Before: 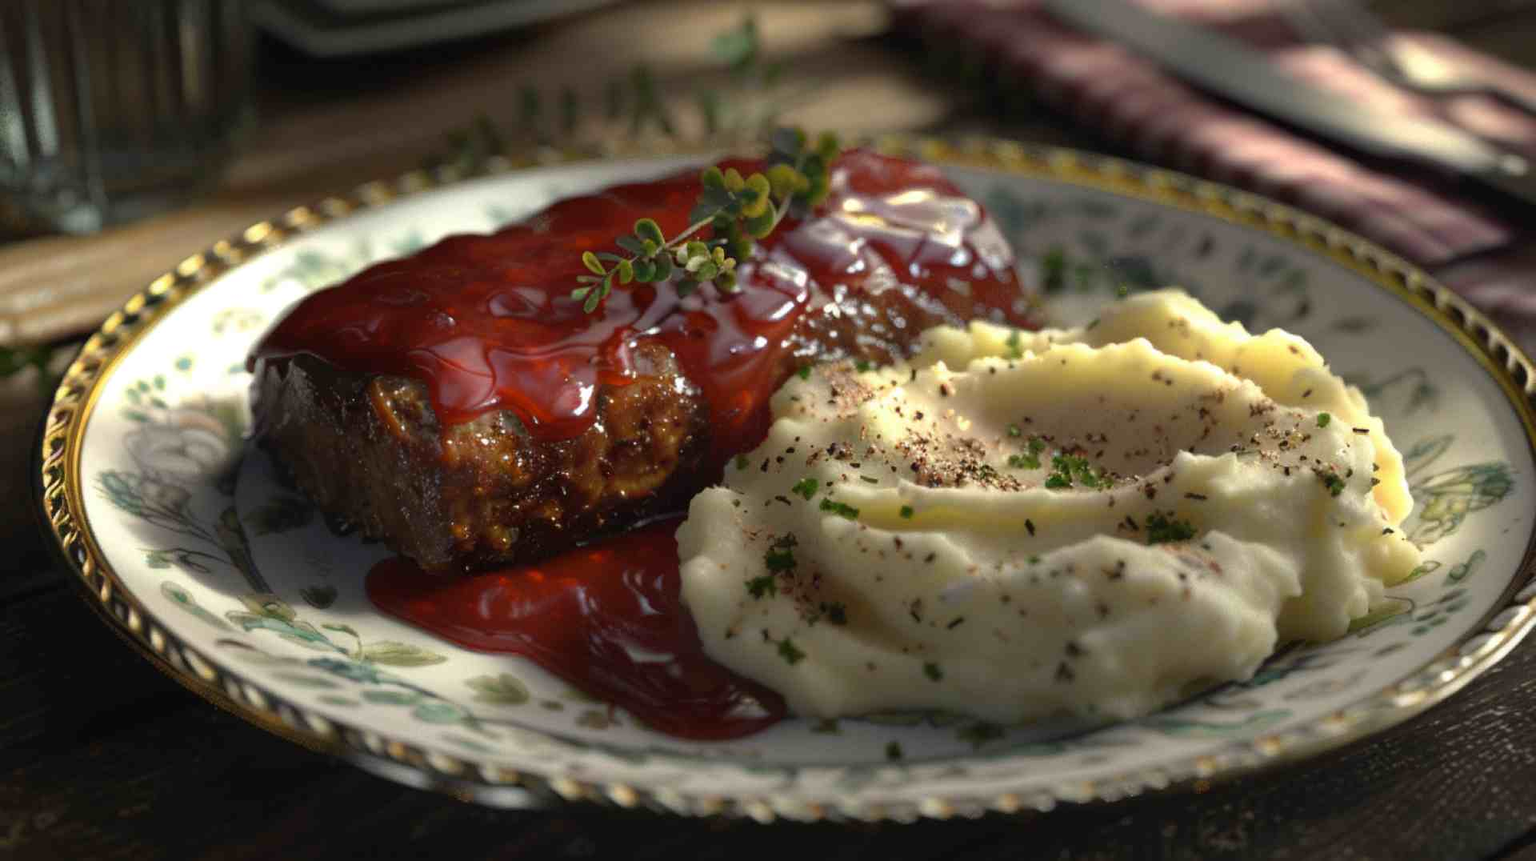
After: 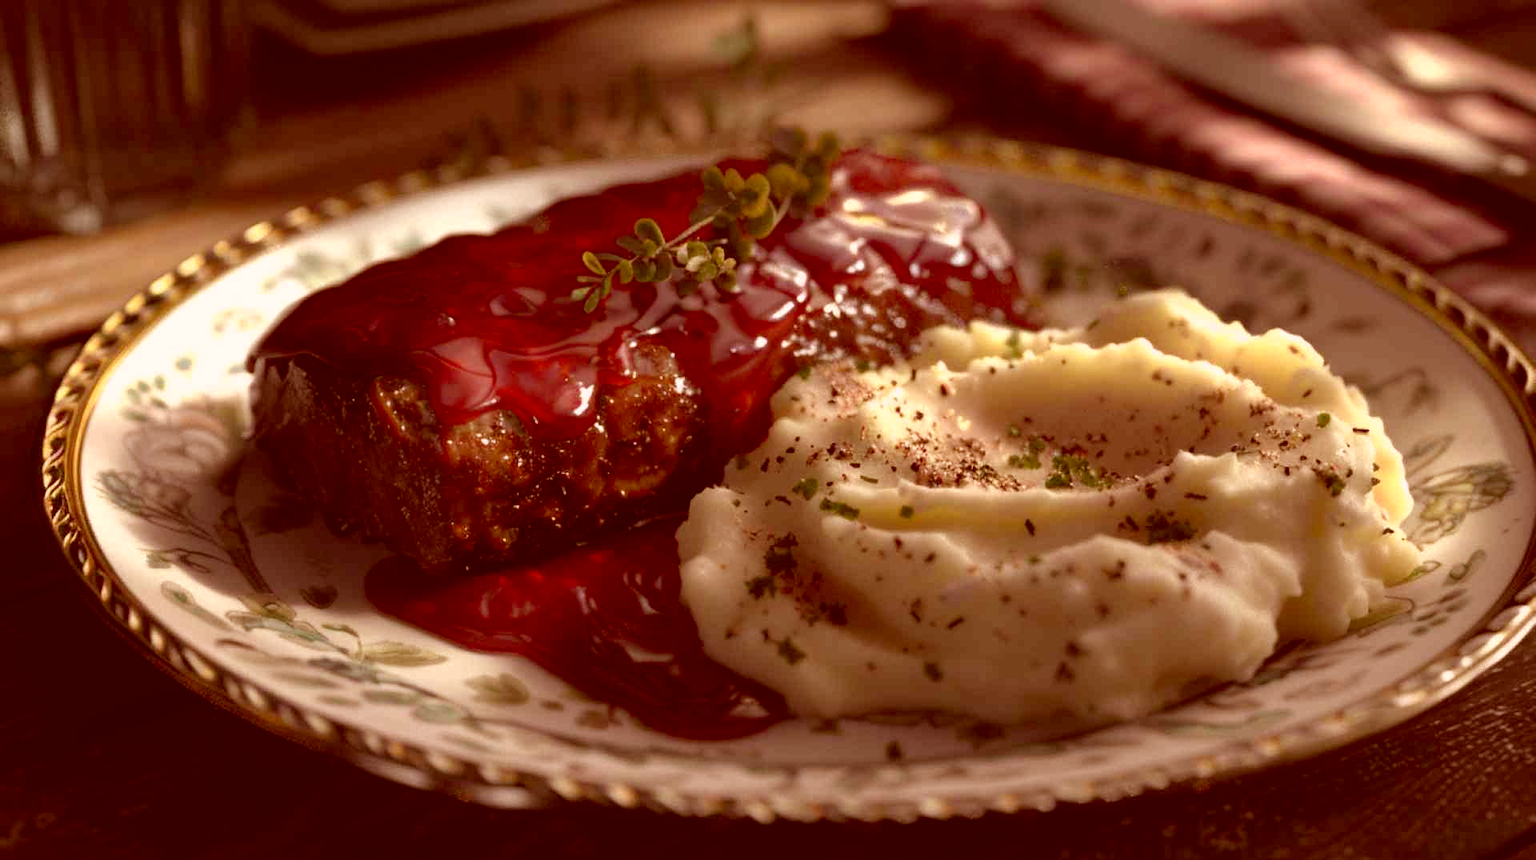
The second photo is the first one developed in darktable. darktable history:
color correction: highlights a* 9.09, highlights b* 8.52, shadows a* 39.3, shadows b* 39.59, saturation 0.797
